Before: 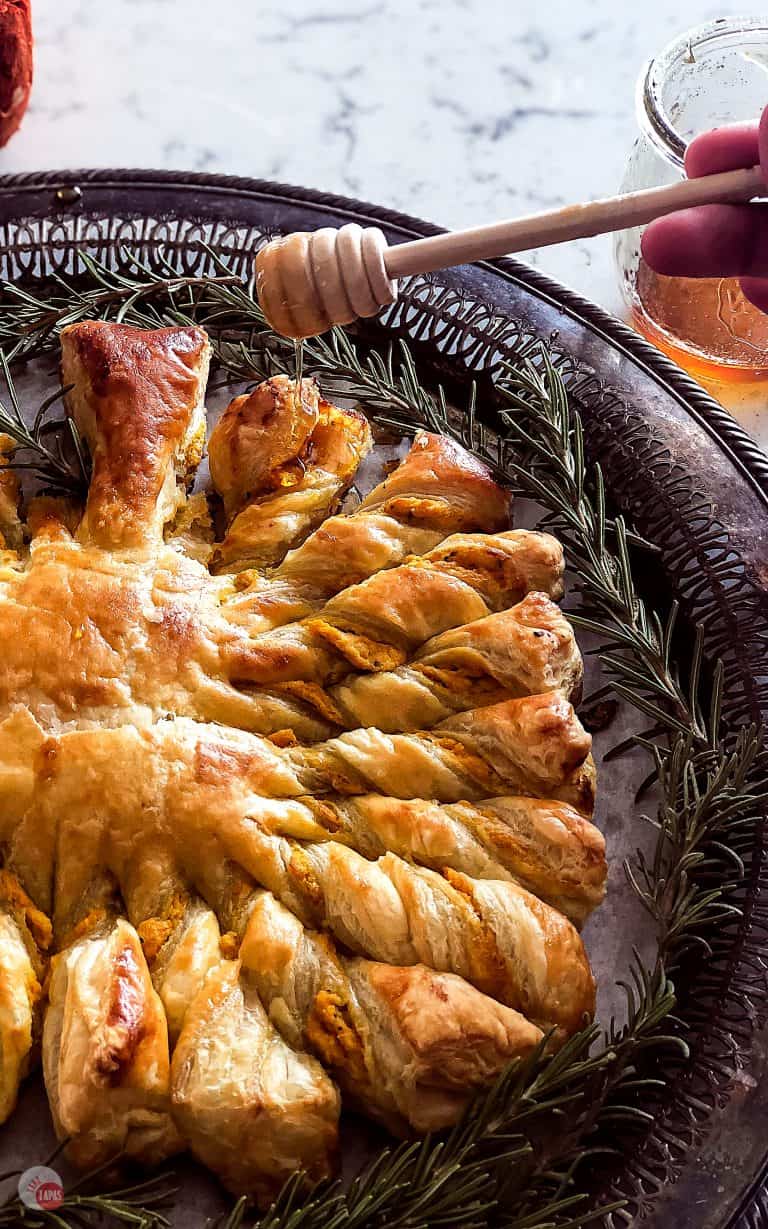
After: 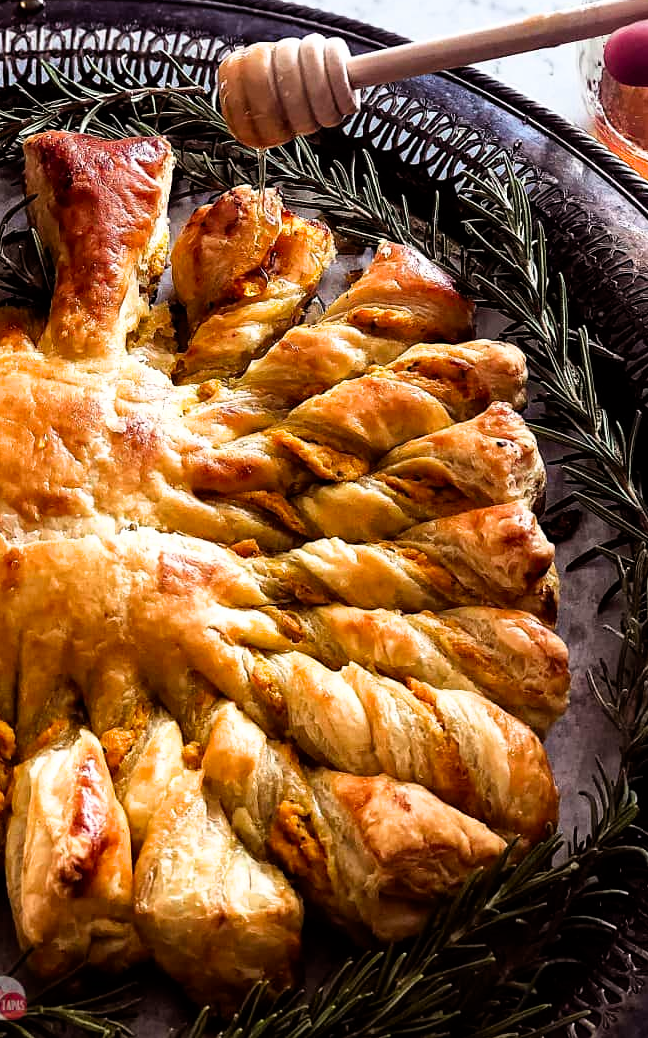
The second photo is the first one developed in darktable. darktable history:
filmic rgb: white relative exposure 2.45 EV, hardness 6.33
crop and rotate: left 4.842%, top 15.51%, right 10.668%
color contrast: green-magenta contrast 1.2, blue-yellow contrast 1.2
